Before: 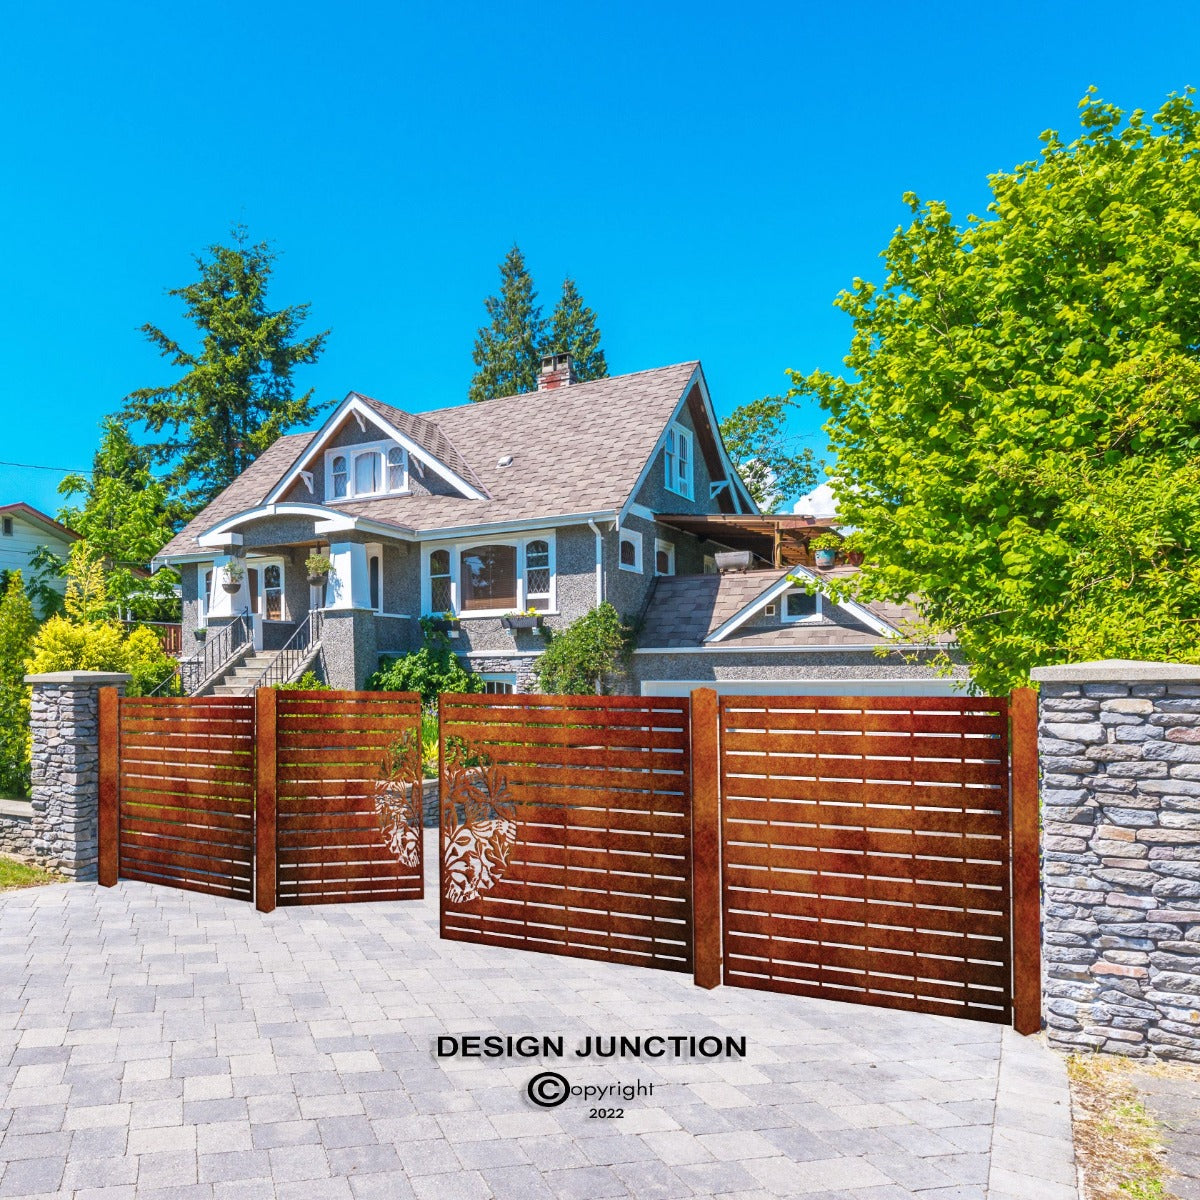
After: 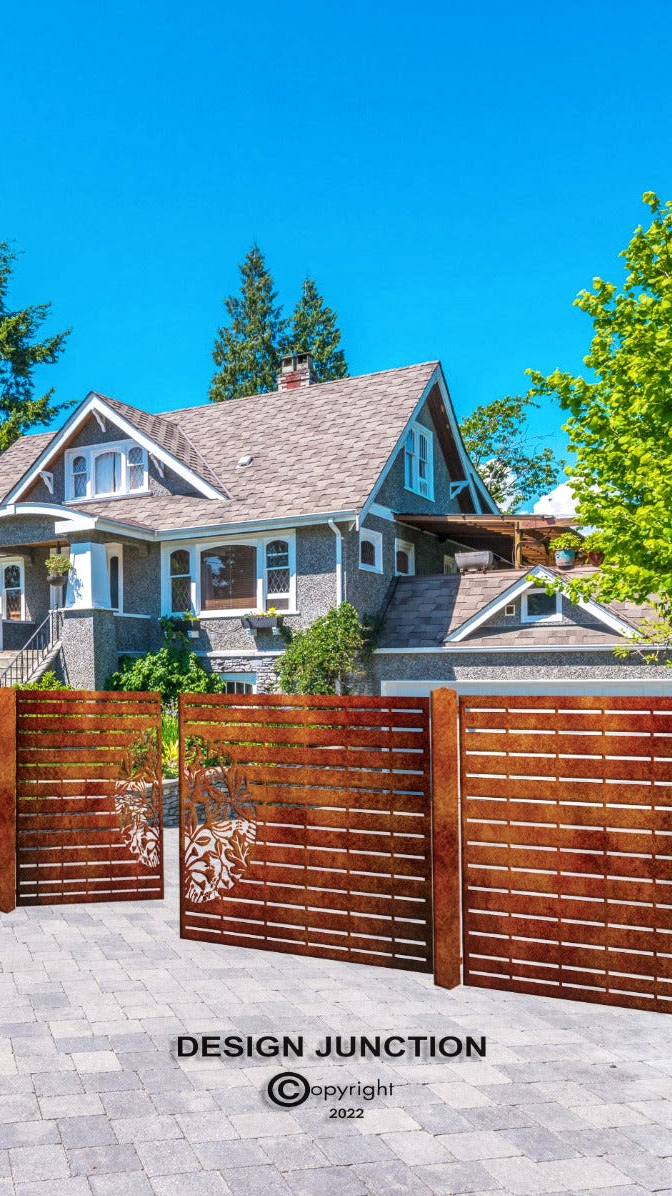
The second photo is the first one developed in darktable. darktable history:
crop: left 21.674%, right 22.086%
local contrast: on, module defaults
